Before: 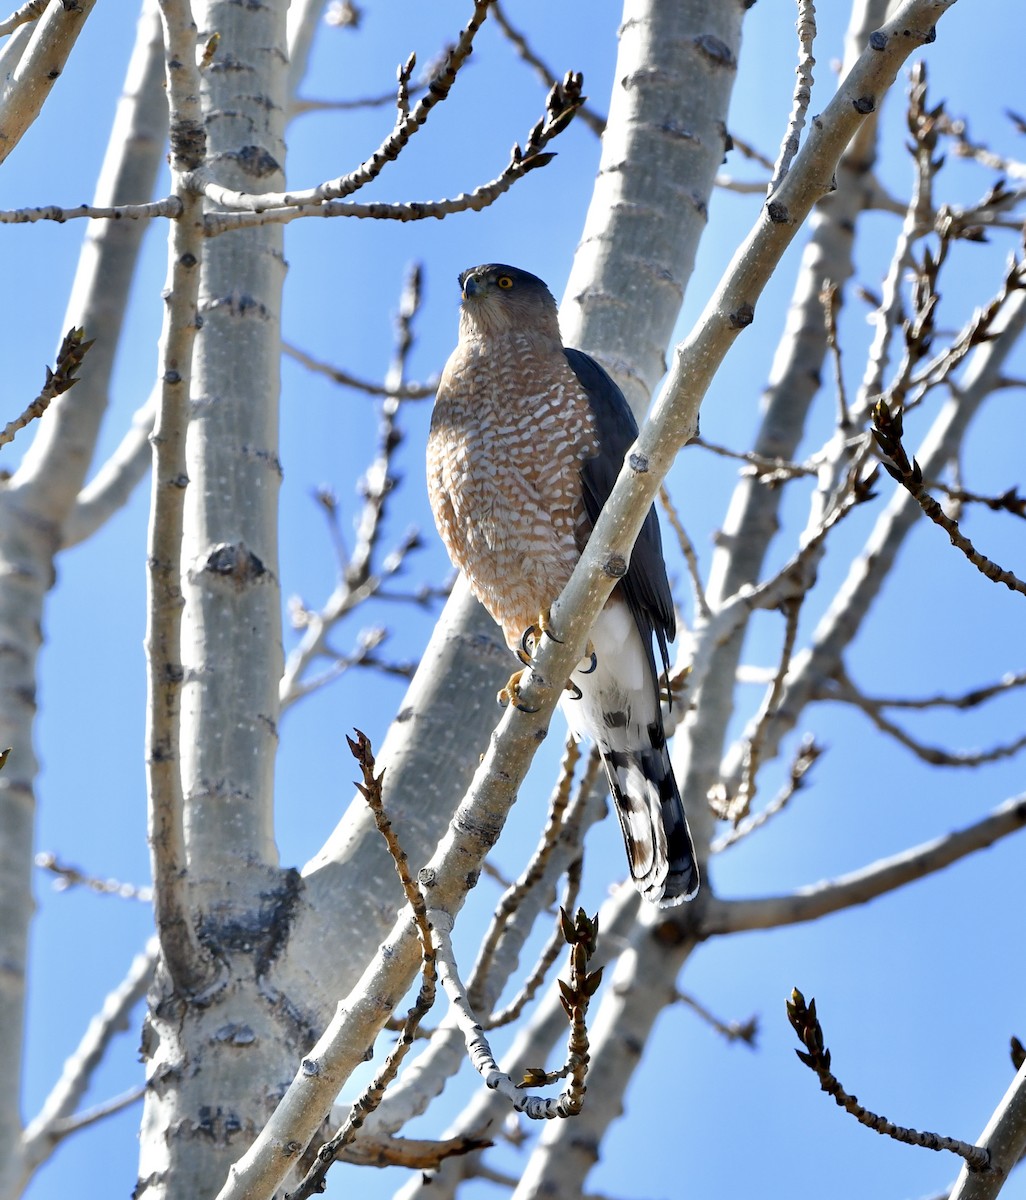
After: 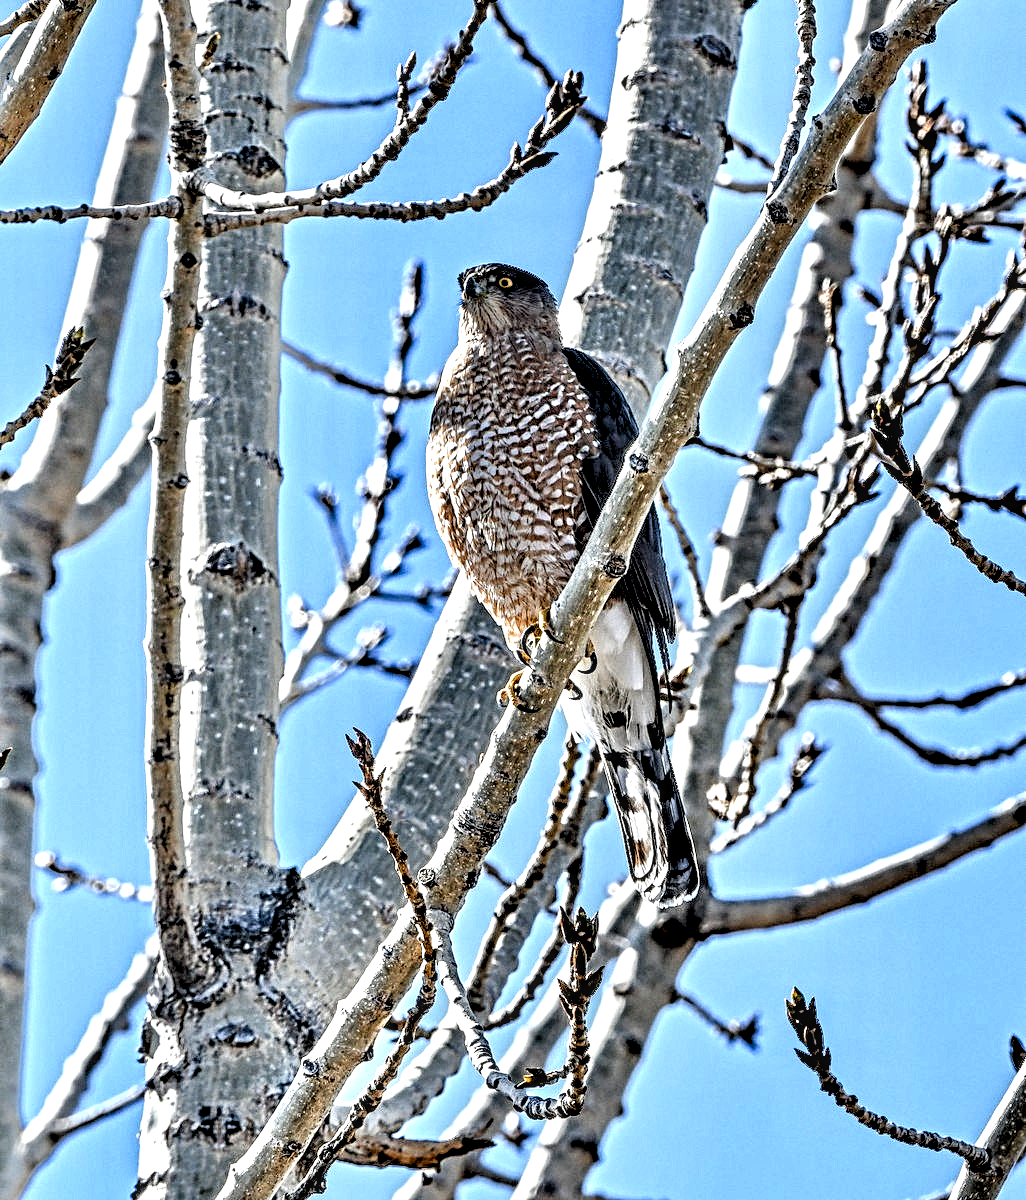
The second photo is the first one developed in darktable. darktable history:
contrast equalizer: octaves 7, y [[0.406, 0.494, 0.589, 0.753, 0.877, 0.999], [0.5 ×6], [0.5 ×6], [0 ×6], [0 ×6]]
contrast brightness saturation: contrast 0.1, brightness 0.02, saturation 0.02
rgb levels: levels [[0.013, 0.434, 0.89], [0, 0.5, 1], [0, 0.5, 1]]
exposure: black level correction 0.001, compensate highlight preservation false
local contrast: detail 144%
